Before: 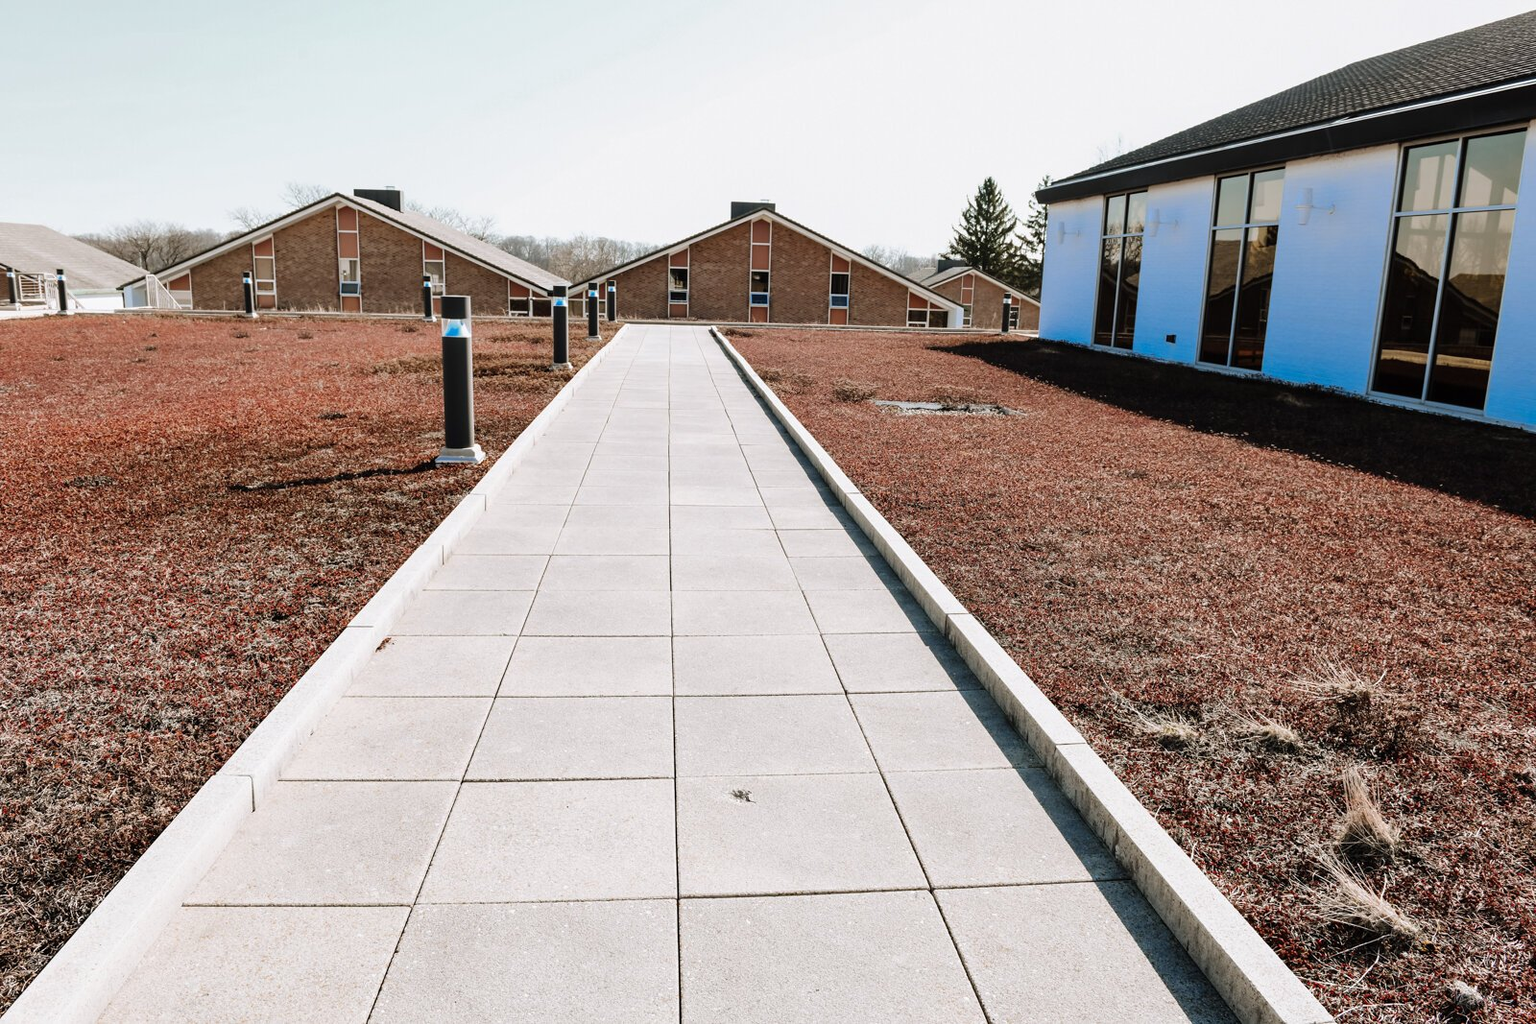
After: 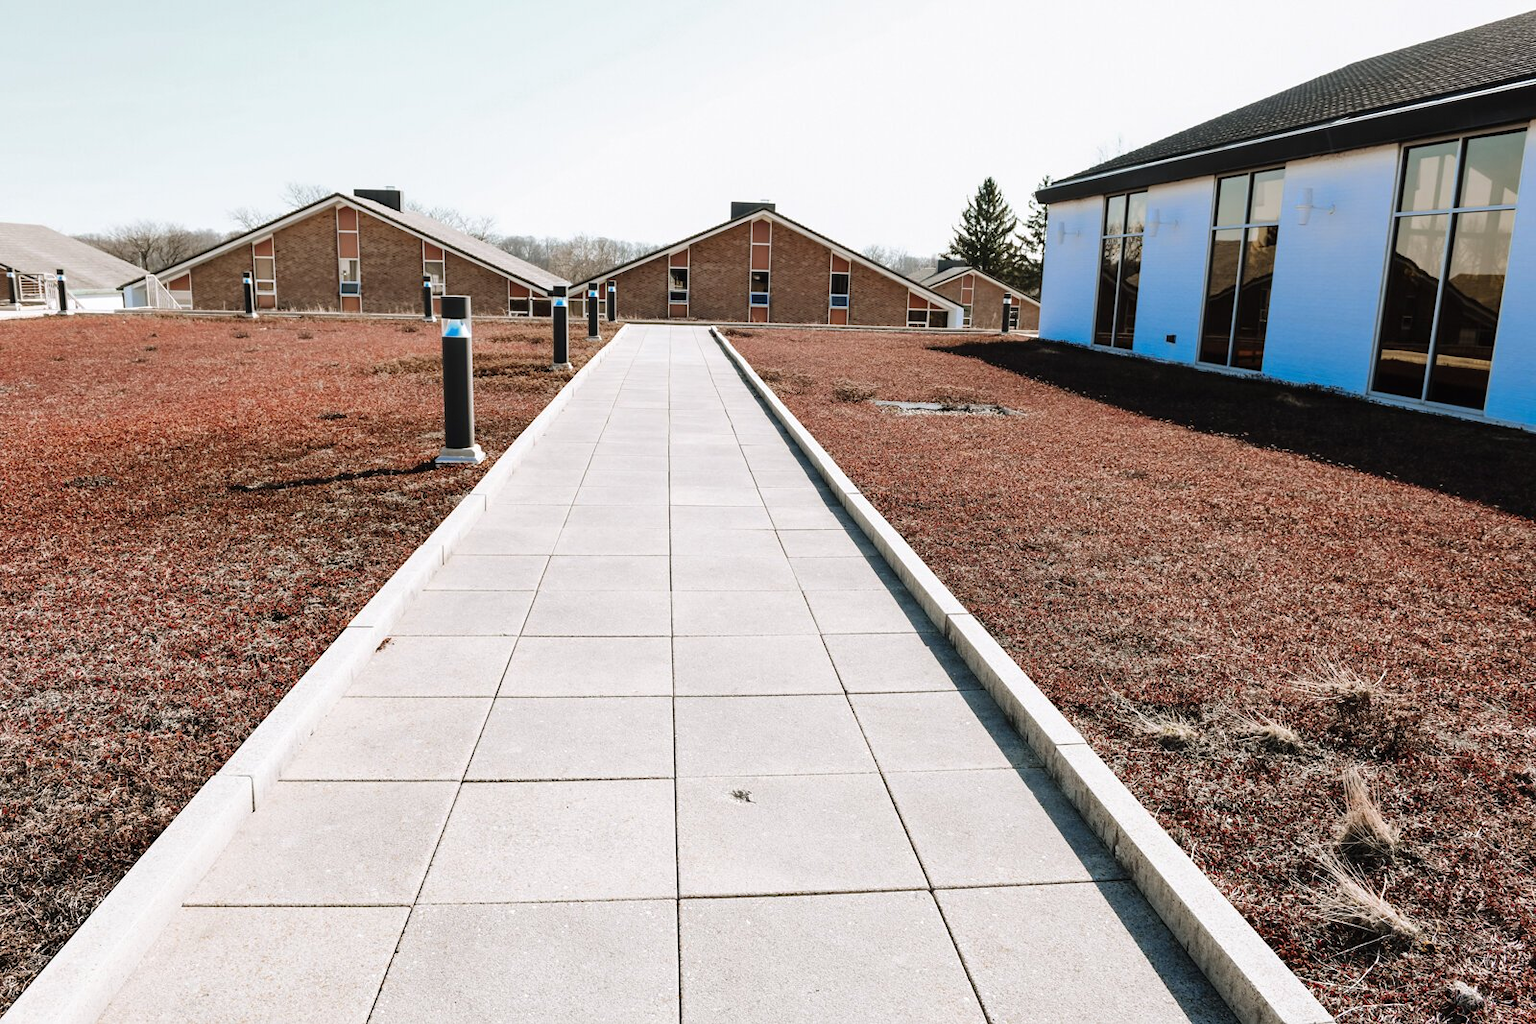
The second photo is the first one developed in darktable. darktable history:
exposure: black level correction -0.001, exposure 0.079 EV, compensate highlight preservation false
